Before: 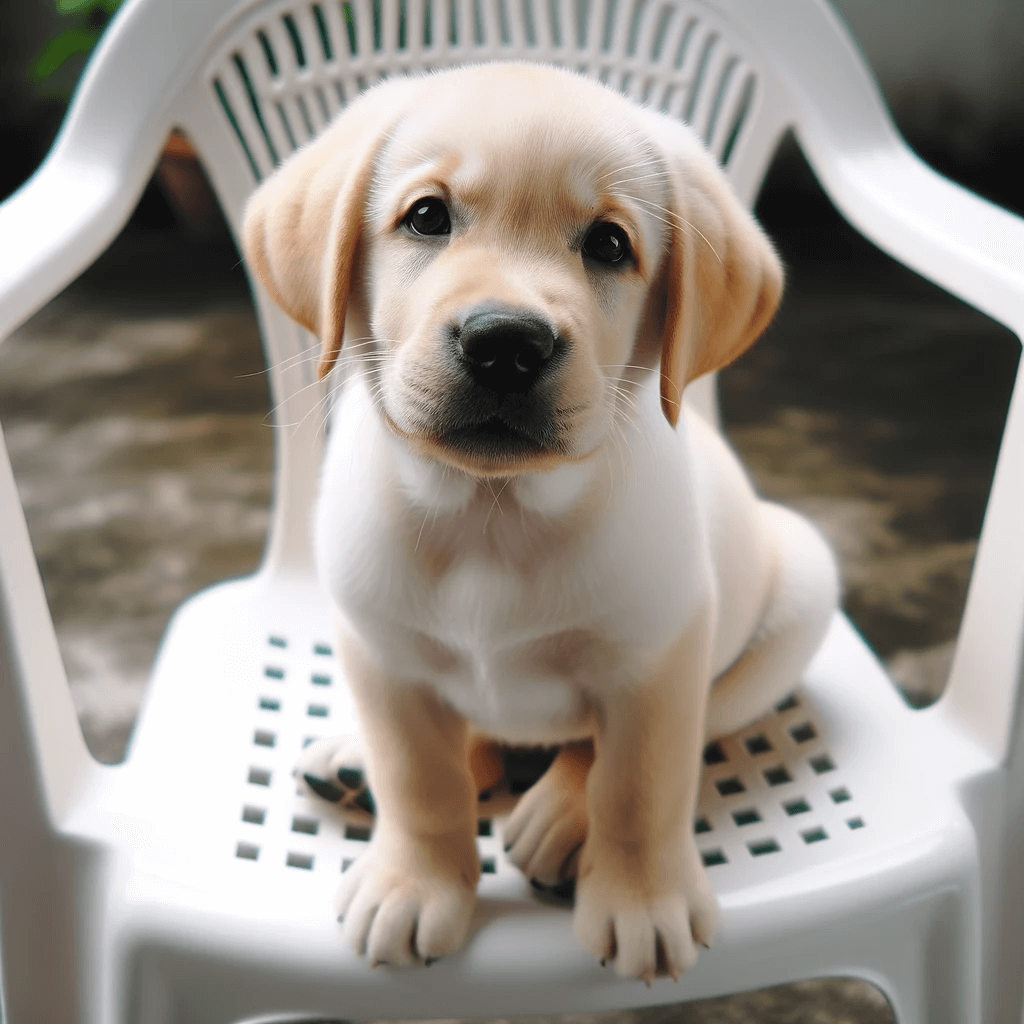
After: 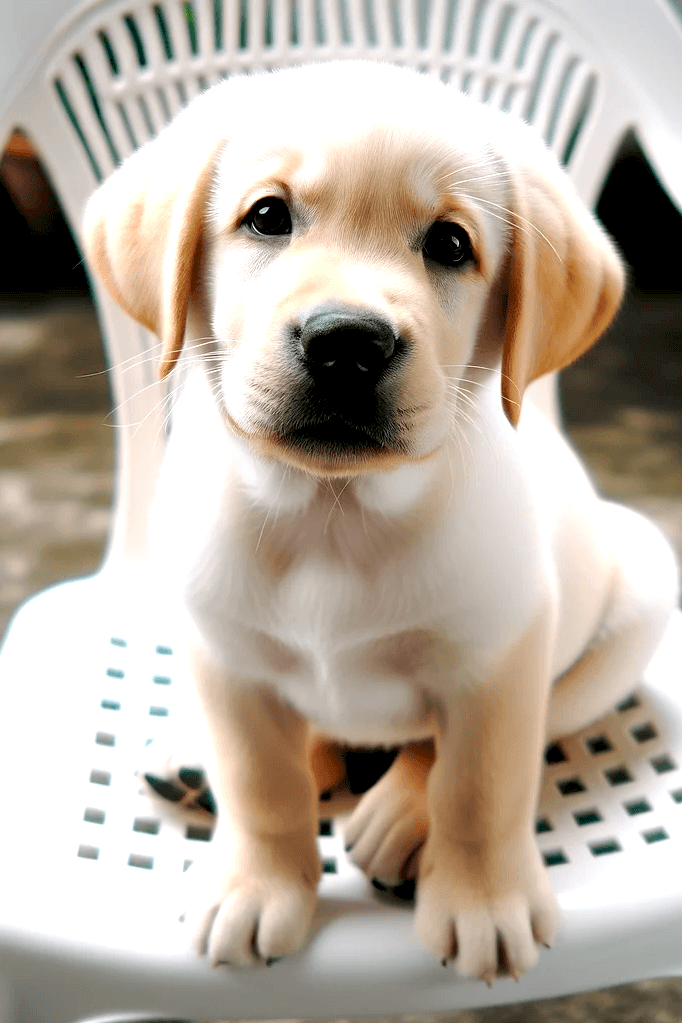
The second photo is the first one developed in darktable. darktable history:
crop and rotate: left 15.566%, right 17.755%
exposure: black level correction 0.012, exposure 0.699 EV, compensate exposure bias true, compensate highlight preservation false
